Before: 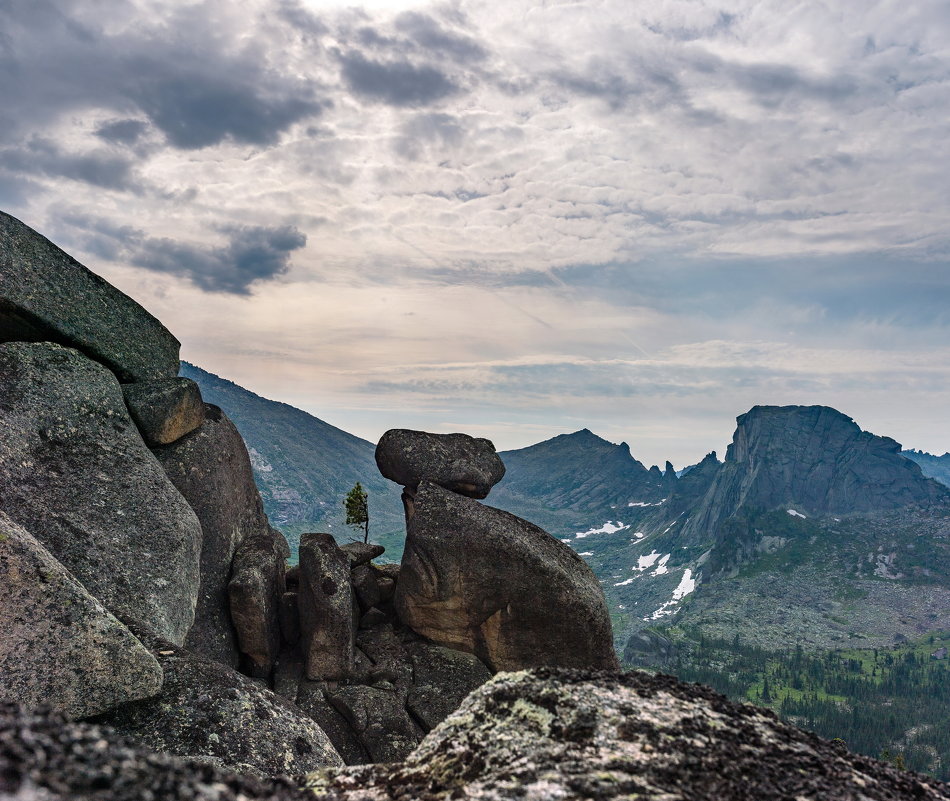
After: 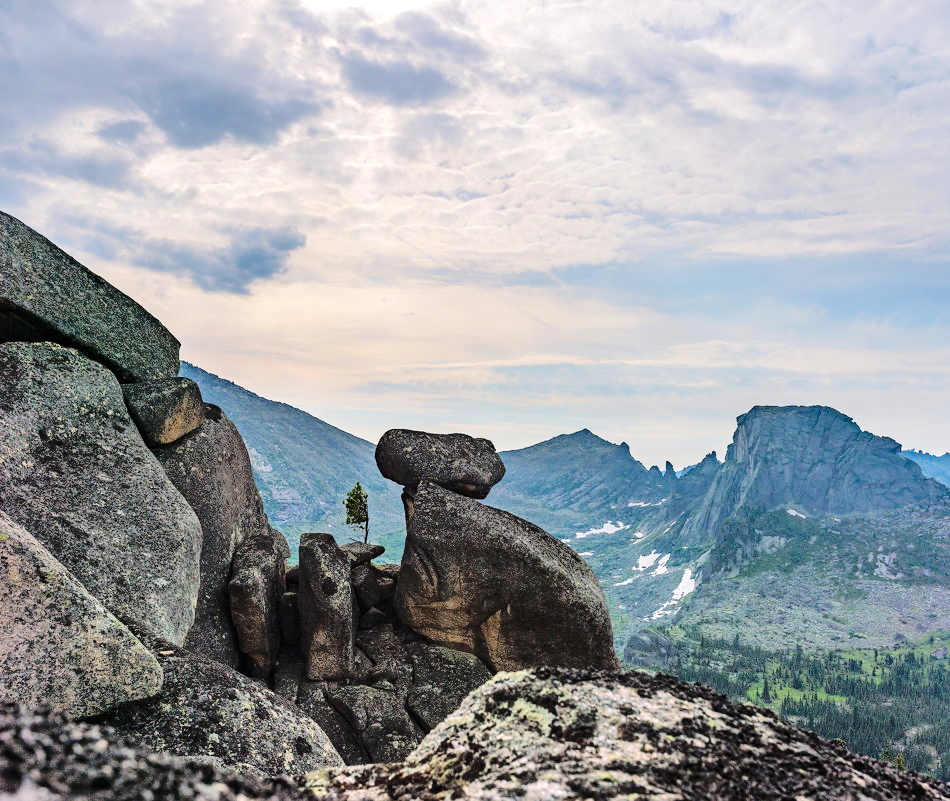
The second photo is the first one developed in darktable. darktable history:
tone equalizer: -7 EV 0.148 EV, -6 EV 0.622 EV, -5 EV 1.18 EV, -4 EV 1.36 EV, -3 EV 1.13 EV, -2 EV 0.6 EV, -1 EV 0.166 EV, edges refinement/feathering 500, mask exposure compensation -1.57 EV, preserve details no
